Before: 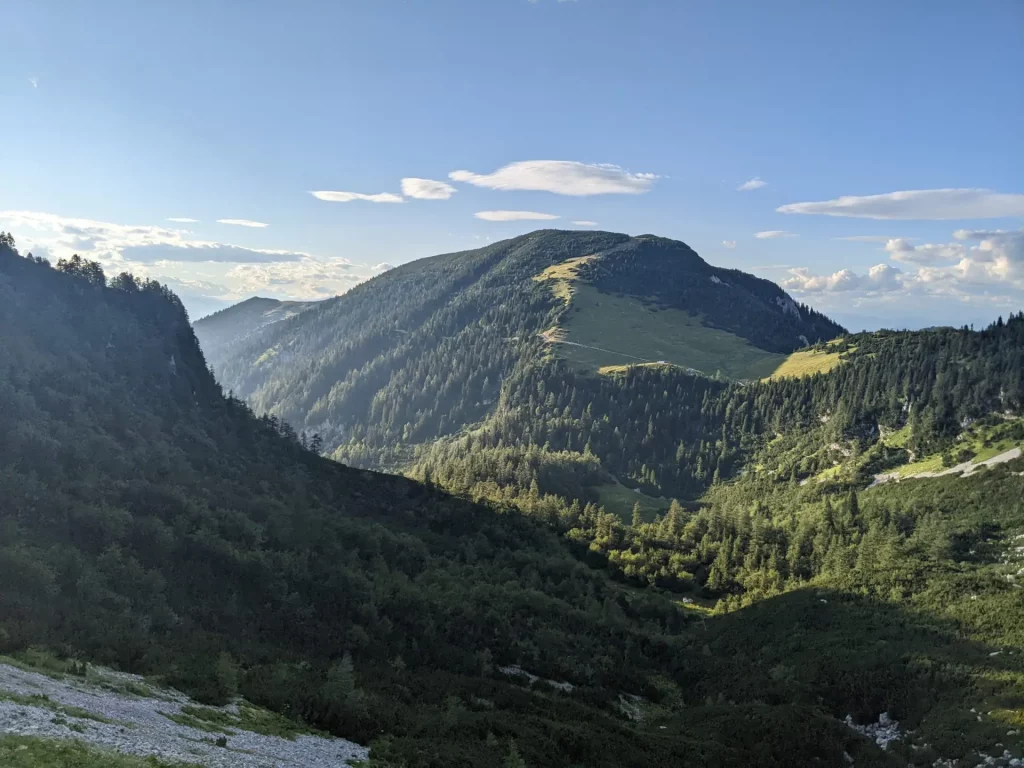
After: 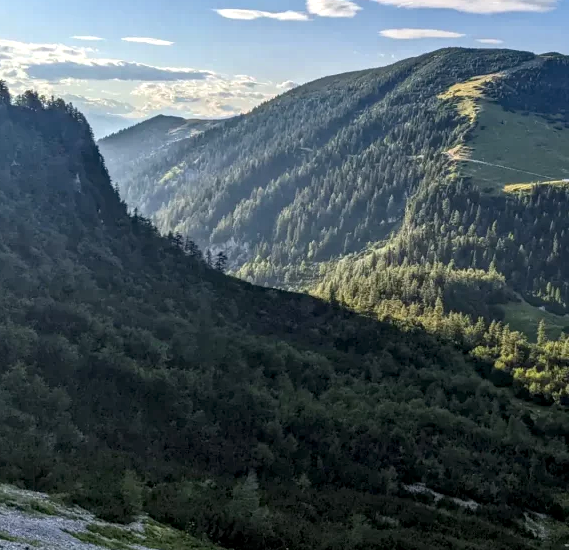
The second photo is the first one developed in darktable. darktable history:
color correction: highlights b* 0.053, saturation 1.12
crop: left 9.32%, top 23.724%, right 35.088%, bottom 4.582%
haze removal: adaptive false
local contrast: highlights 62%, detail 143%, midtone range 0.422
